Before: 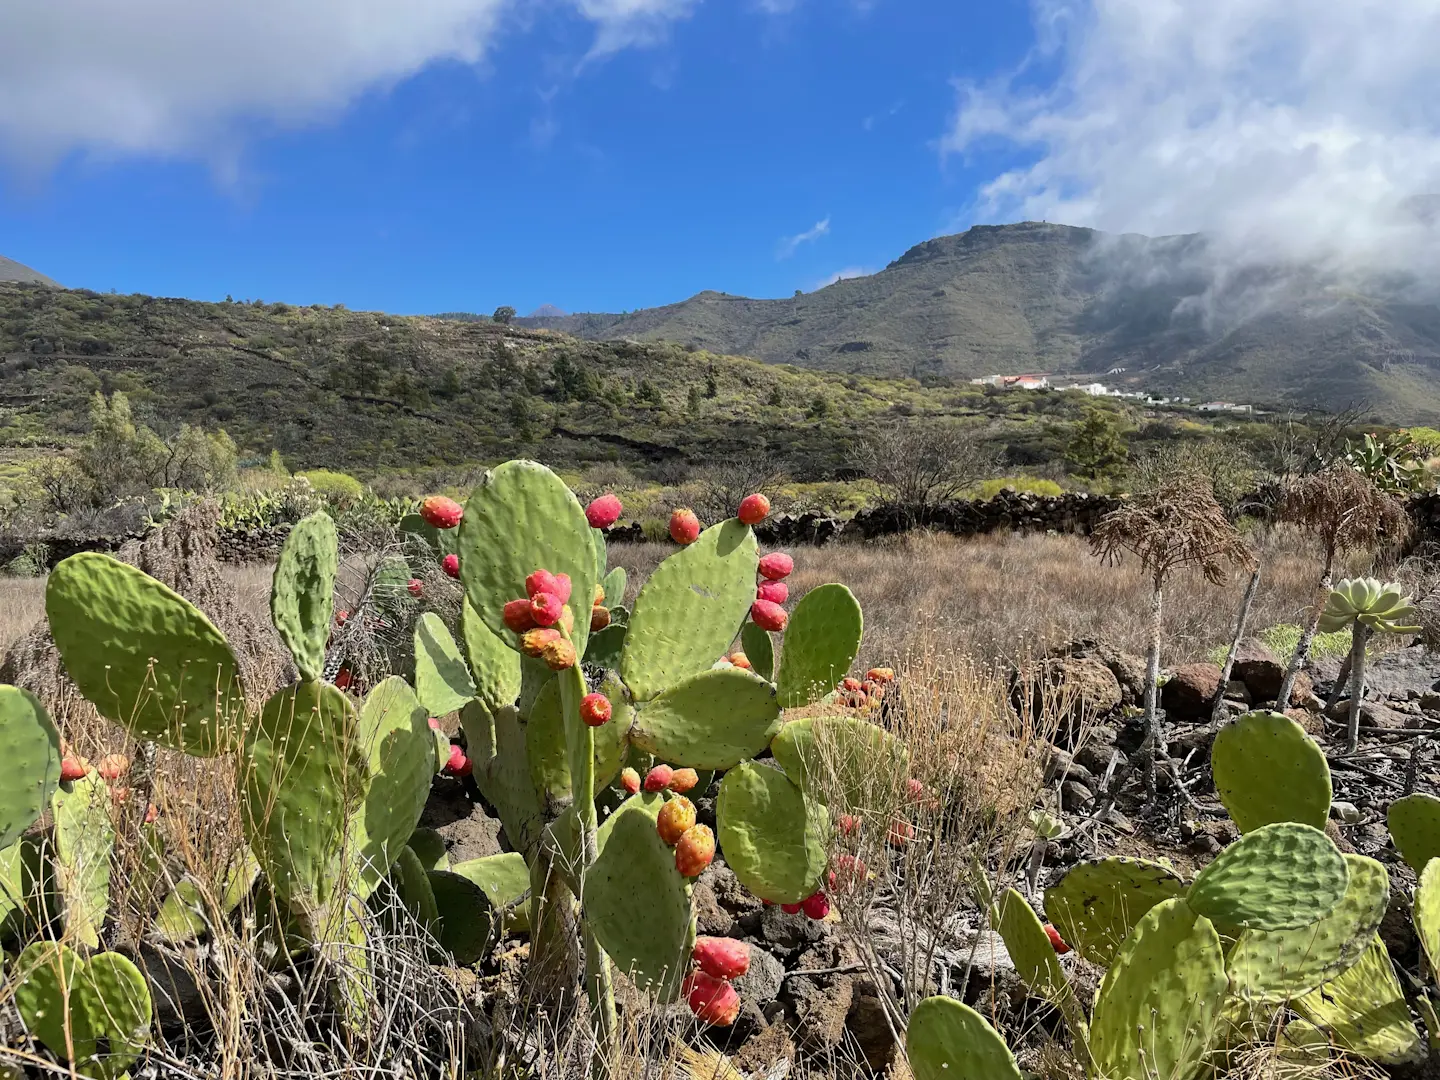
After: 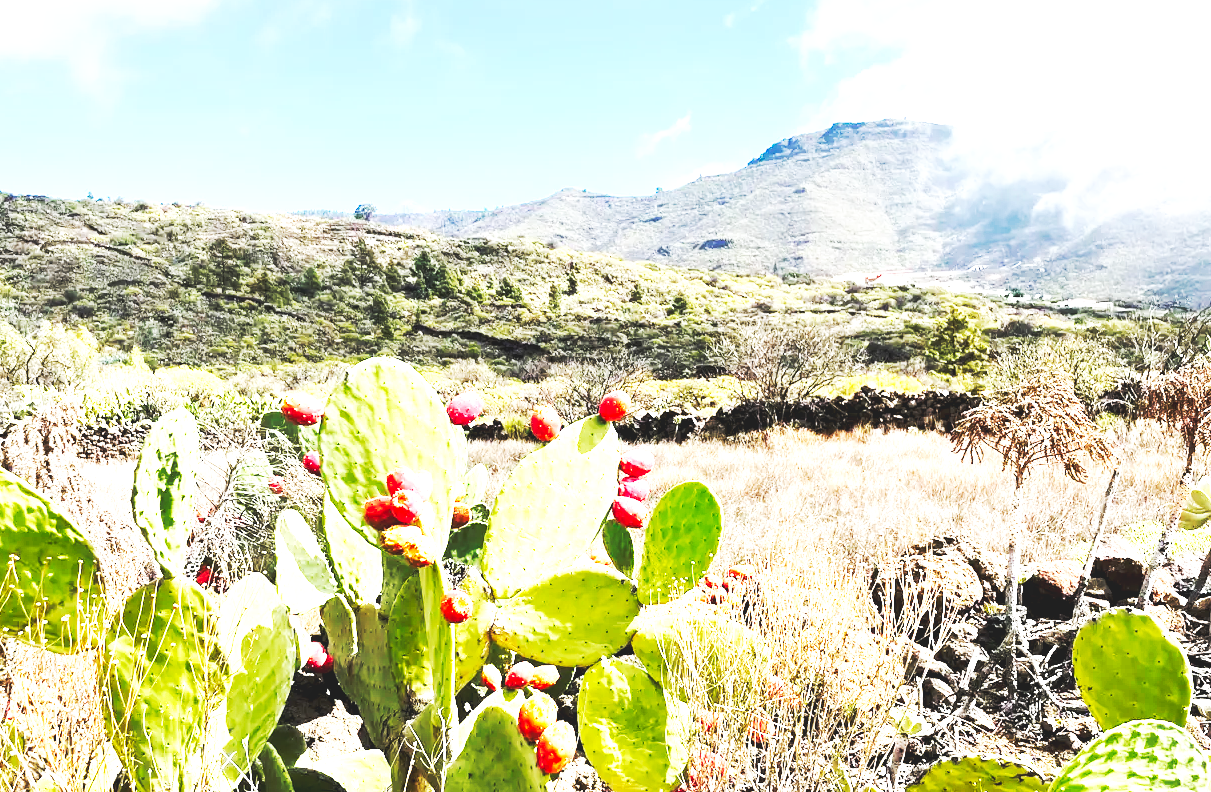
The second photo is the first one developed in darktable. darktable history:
base curve: curves: ch0 [(0, 0.015) (0.085, 0.116) (0.134, 0.298) (0.19, 0.545) (0.296, 0.764) (0.599, 0.982) (1, 1)], preserve colors none
local contrast: highlights 103%, shadows 97%, detail 119%, midtone range 0.2
crop and rotate: left 9.701%, top 9.587%, right 6.192%, bottom 17.018%
exposure: black level correction 0, exposure 1.199 EV, compensate highlight preservation false
